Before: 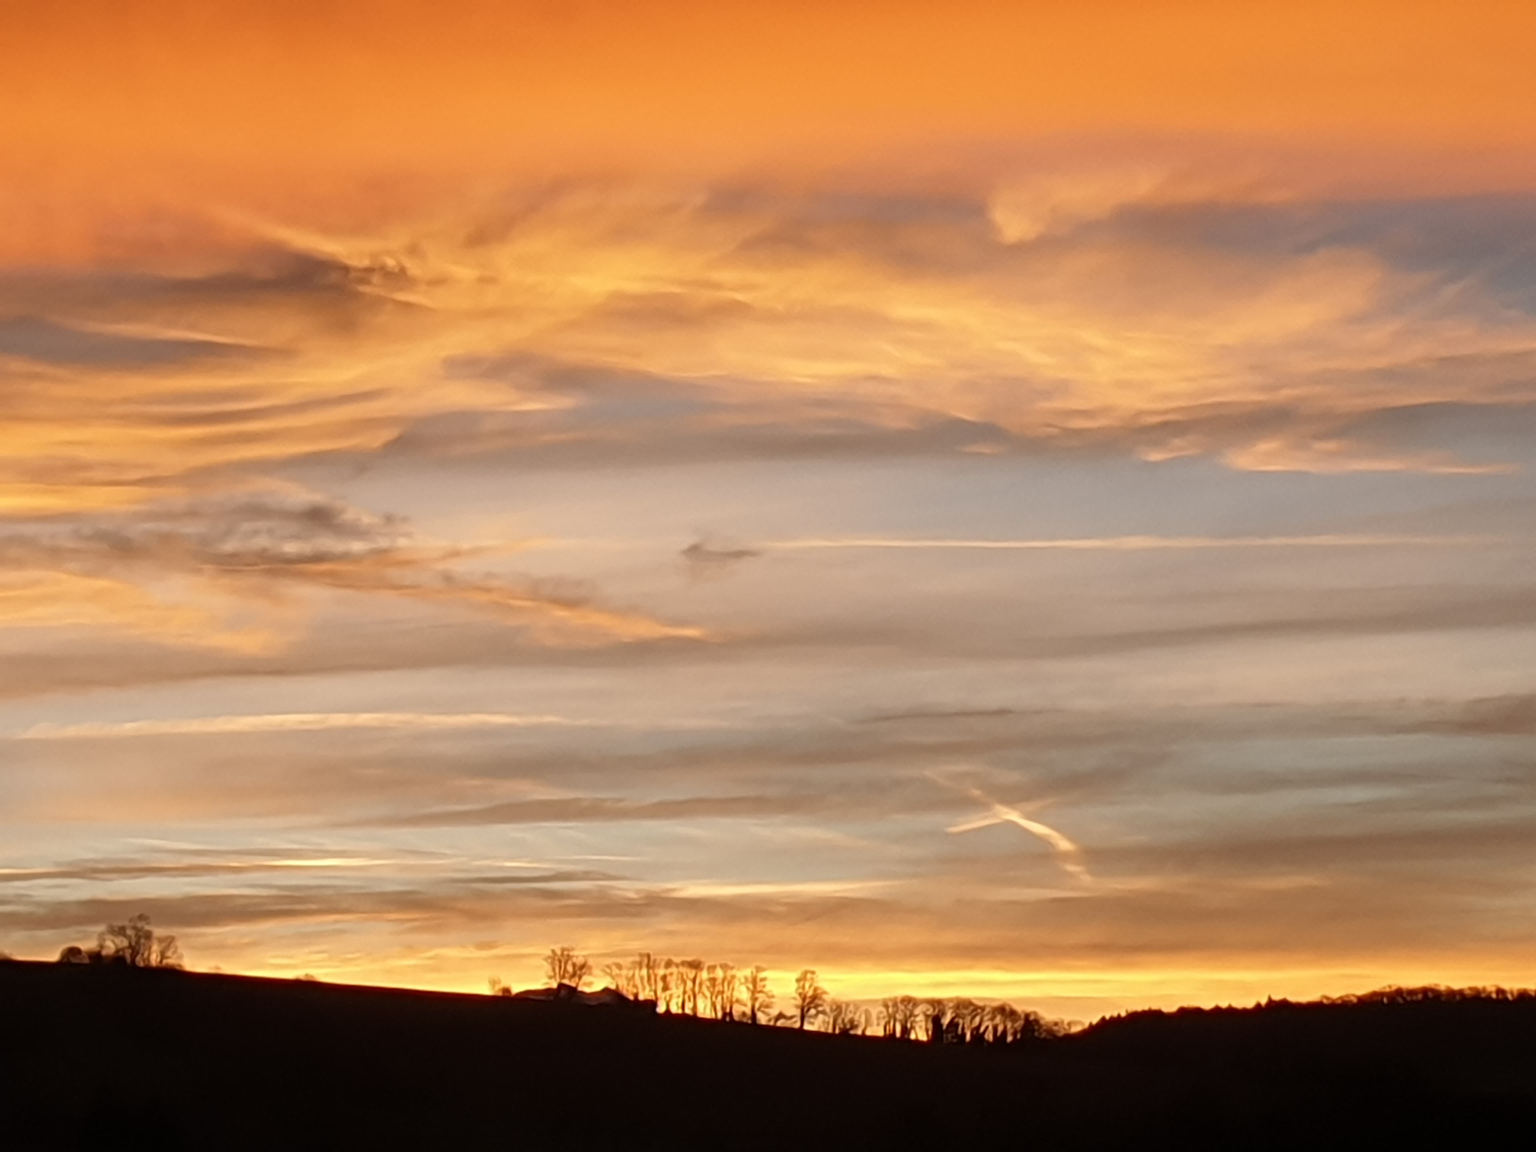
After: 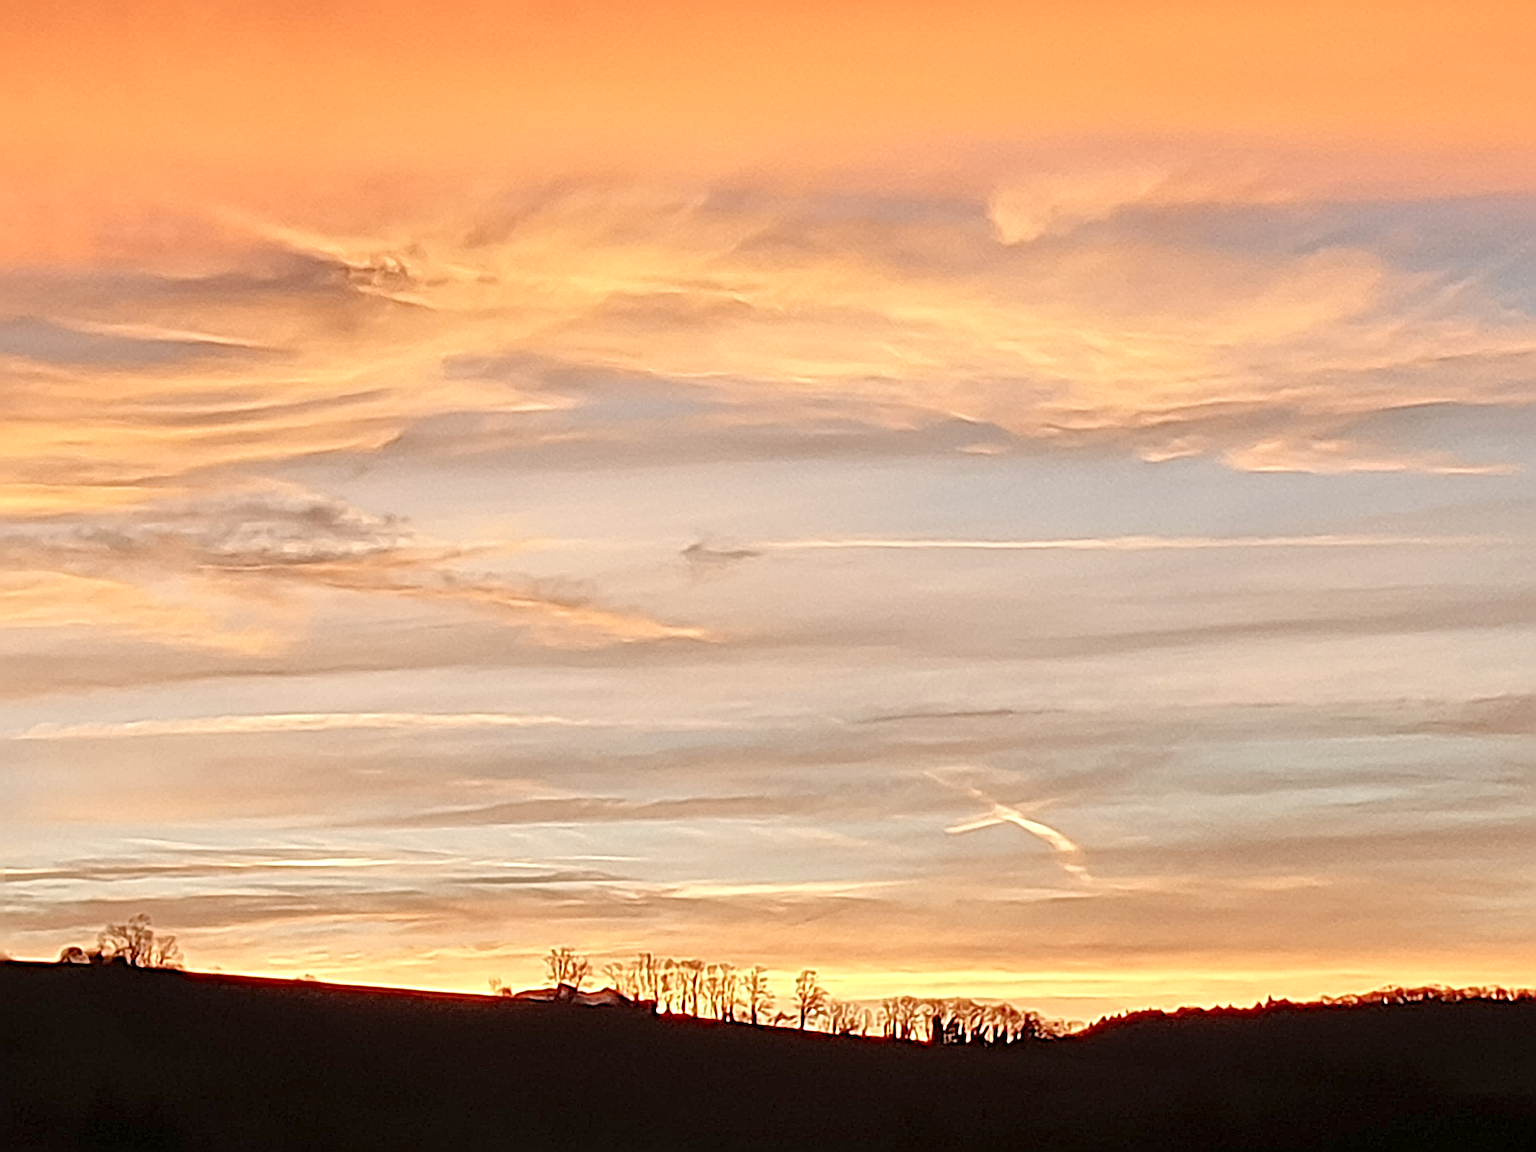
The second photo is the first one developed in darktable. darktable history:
contrast brightness saturation: contrast 0.06, brightness -0.01, saturation -0.23
tone equalizer: -7 EV 0.15 EV, -6 EV 0.6 EV, -5 EV 1.15 EV, -4 EV 1.33 EV, -3 EV 1.15 EV, -2 EV 0.6 EV, -1 EV 0.15 EV, mask exposure compensation -0.5 EV
sharpen: radius 6.3, amount 1.8, threshold 0
levels: levels [0, 0.43, 0.984]
